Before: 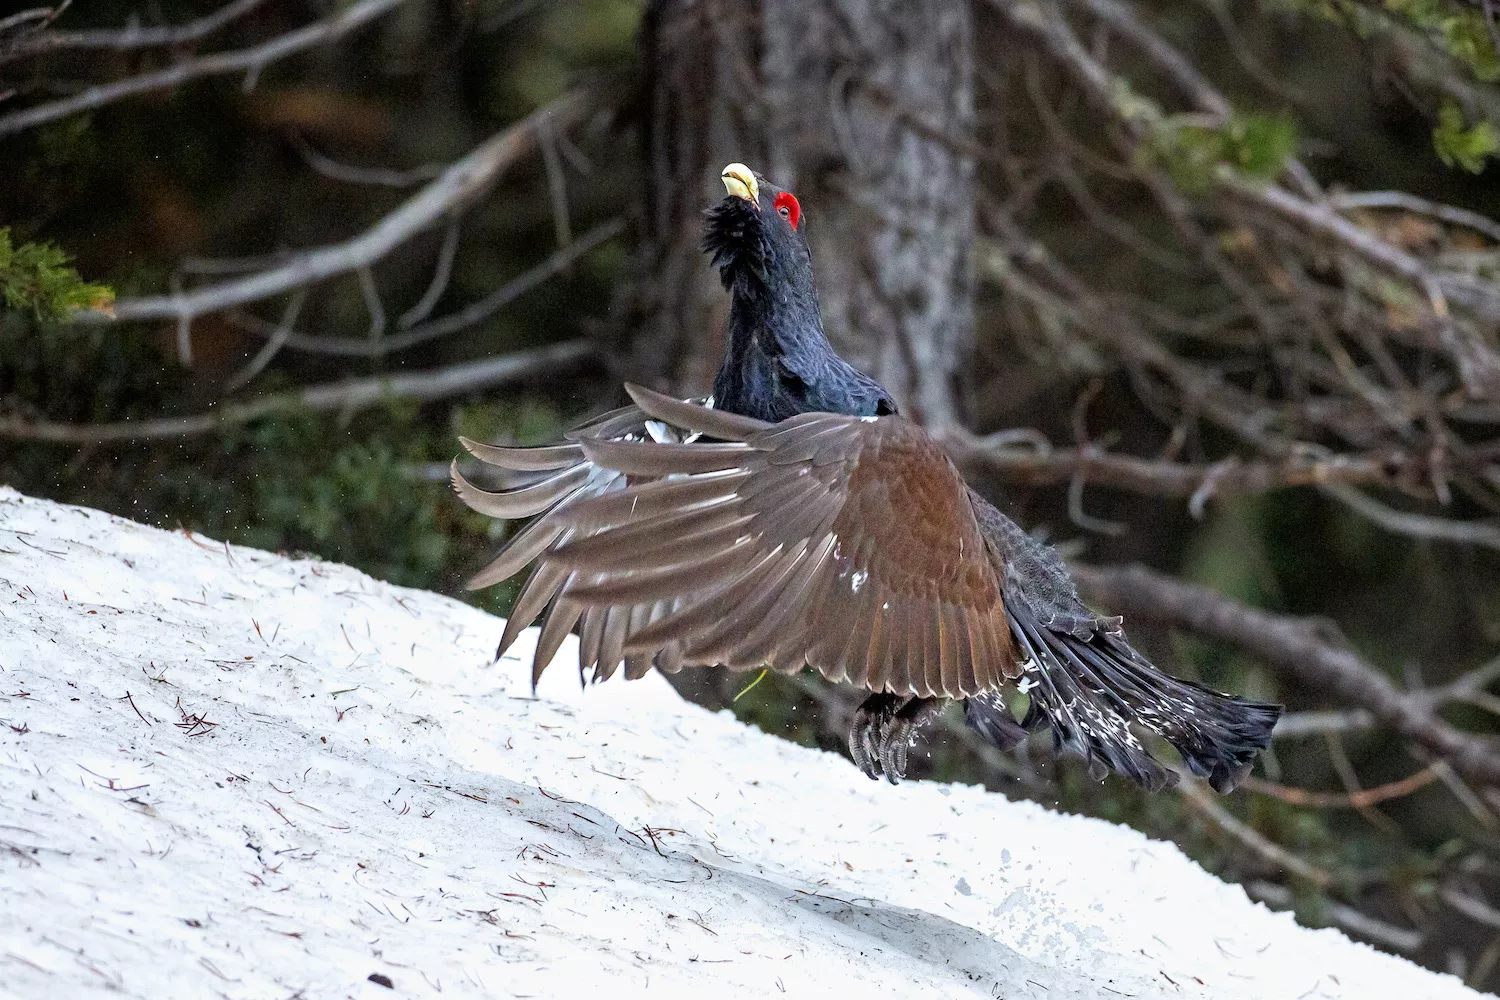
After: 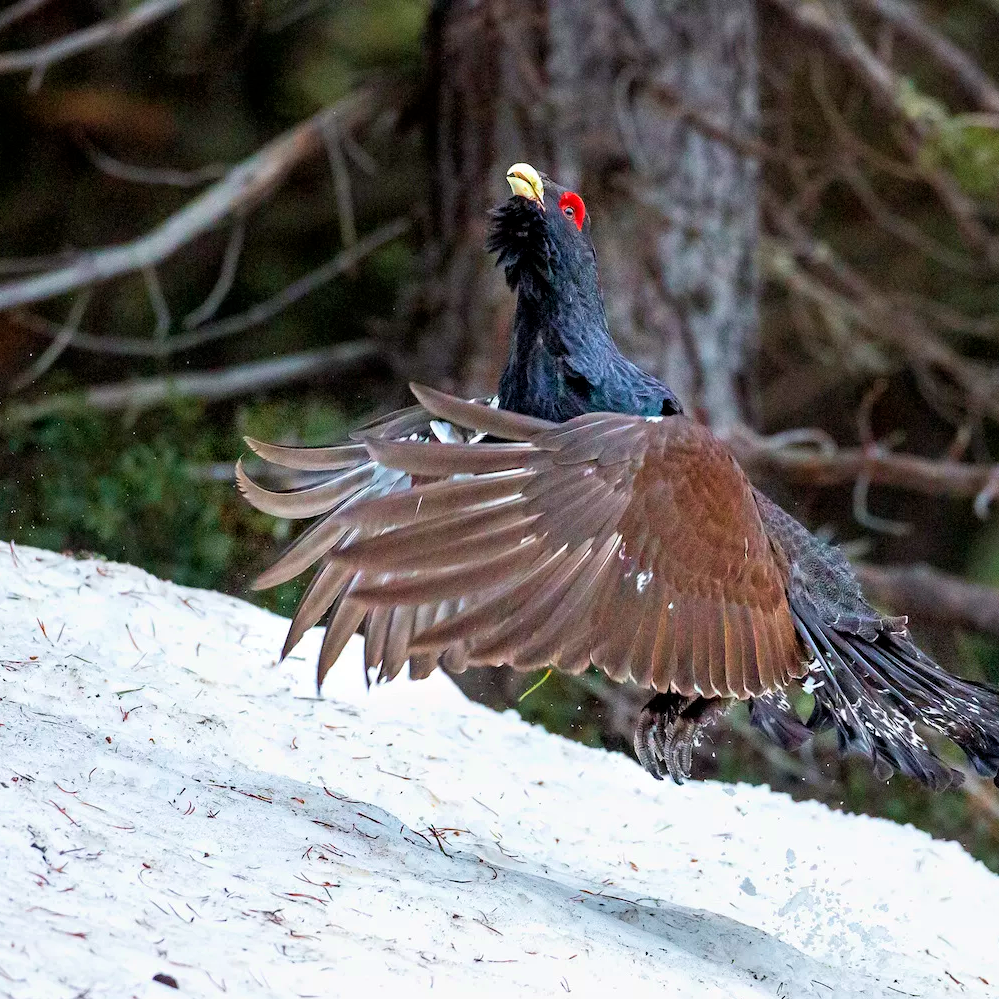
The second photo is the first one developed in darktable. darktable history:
velvia: strength 21.76%
crop and rotate: left 14.436%, right 18.898%
